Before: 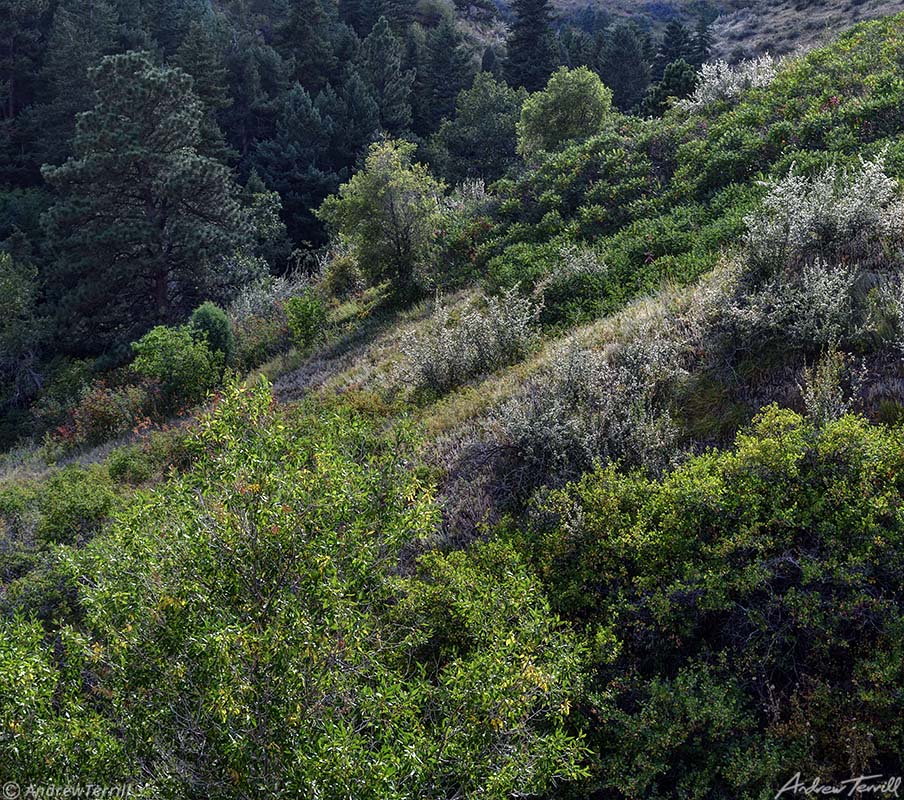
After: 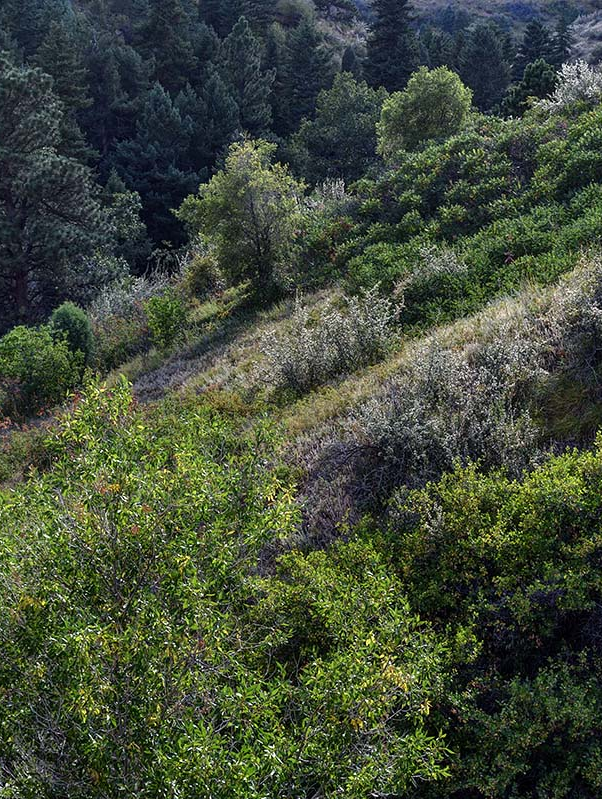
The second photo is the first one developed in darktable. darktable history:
crop and rotate: left 15.546%, right 17.787%
